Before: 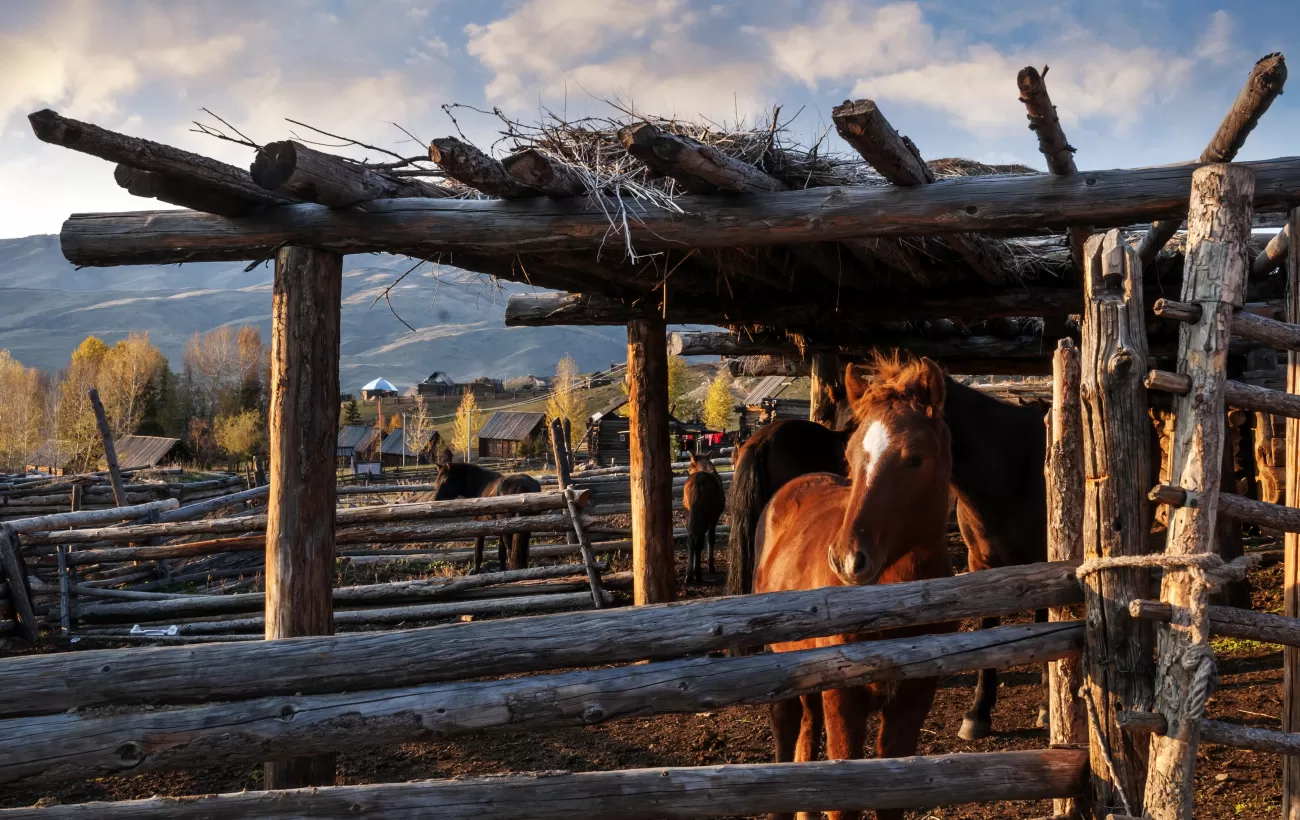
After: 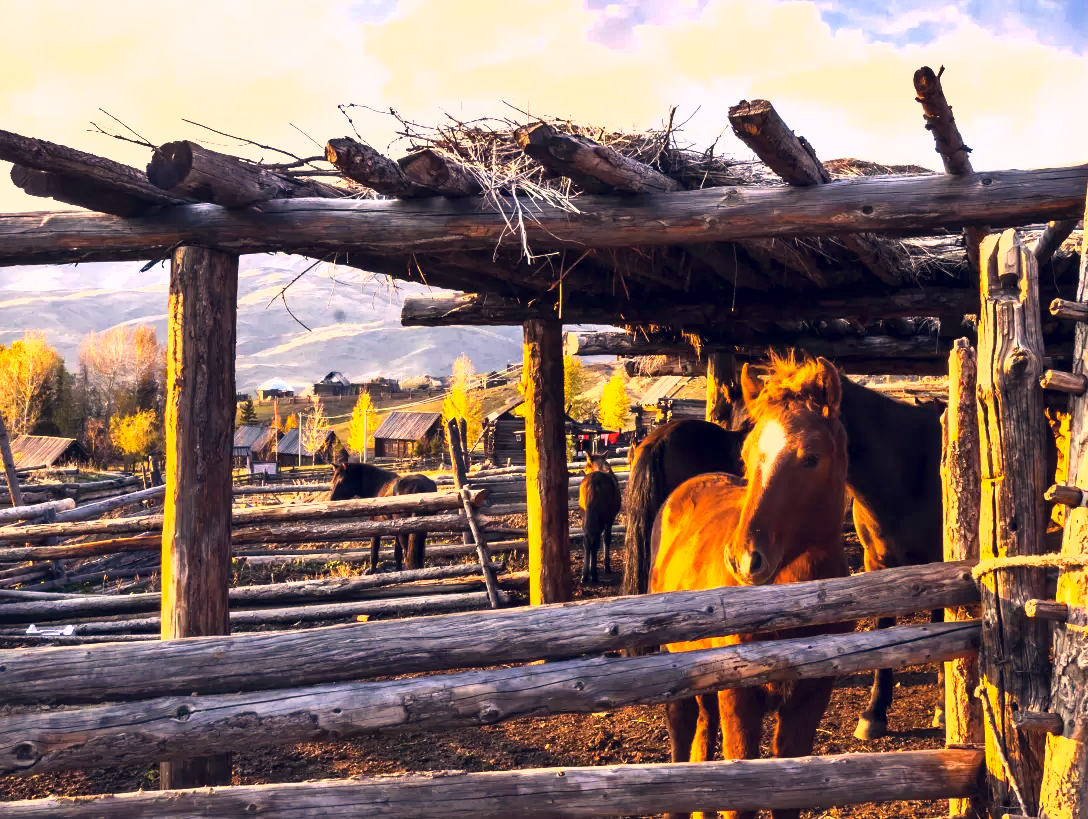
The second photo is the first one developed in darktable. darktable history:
crop: left 8.026%, right 7.374%
color correction: highlights a* 19.59, highlights b* 27.49, shadows a* 3.46, shadows b* -17.28, saturation 0.73
shadows and highlights: low approximation 0.01, soften with gaussian
exposure: black level correction 0, exposure 0.3 EV, compensate highlight preservation false
color balance rgb: linear chroma grading › shadows -10%, linear chroma grading › global chroma 20%, perceptual saturation grading › global saturation 15%, perceptual brilliance grading › global brilliance 30%, perceptual brilliance grading › highlights 12%, perceptual brilliance grading › mid-tones 24%, global vibrance 20%
